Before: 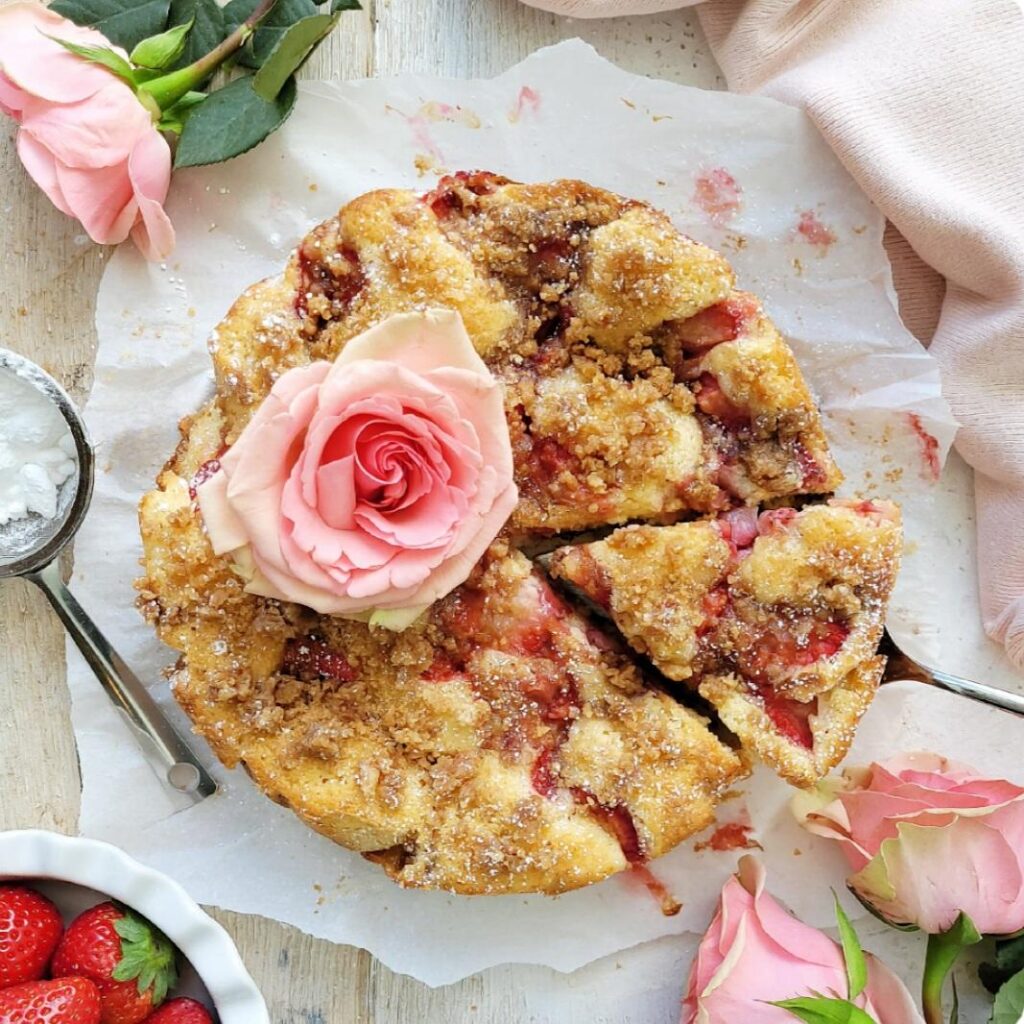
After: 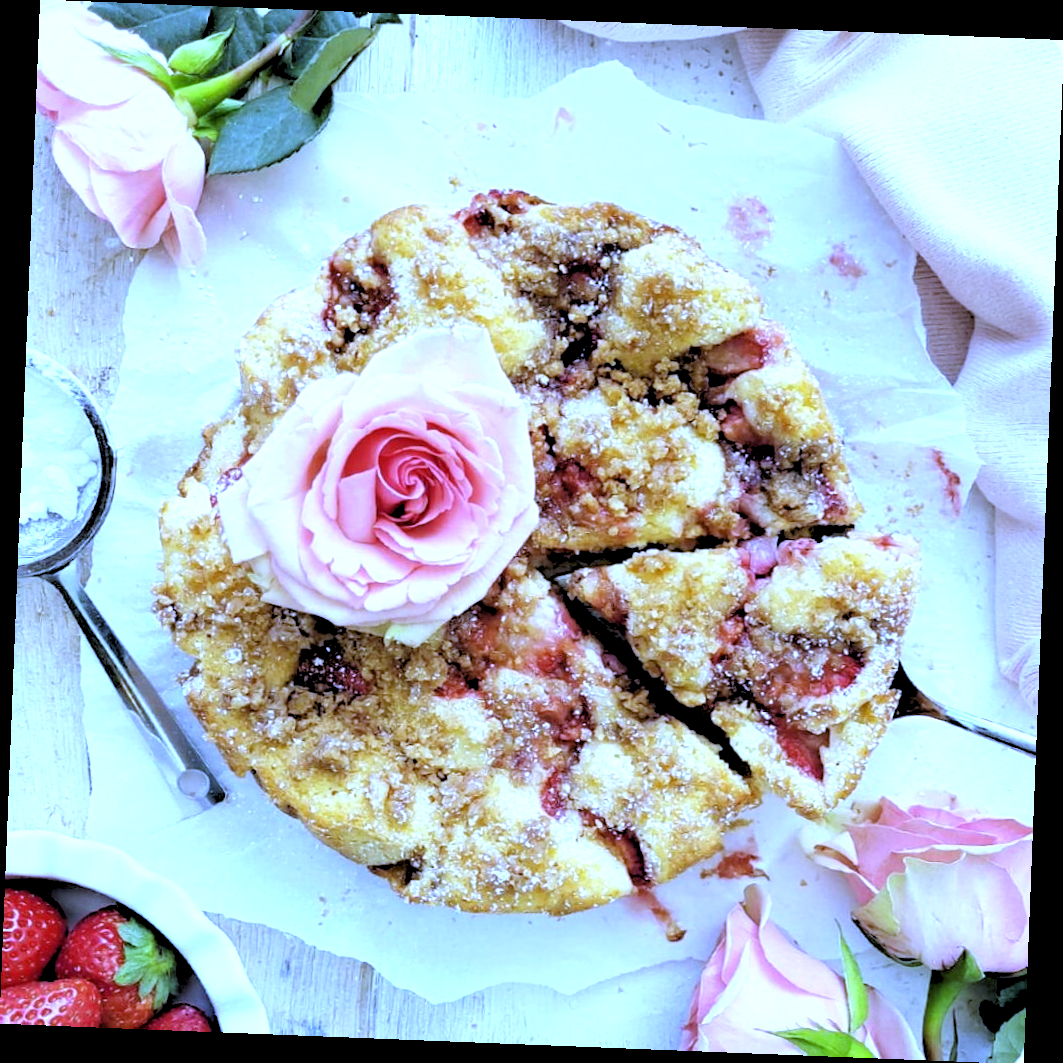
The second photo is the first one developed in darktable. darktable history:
white balance: red 0.766, blue 1.537
exposure: exposure 0.6 EV, compensate highlight preservation false
rotate and perspective: rotation 2.27°, automatic cropping off
rgb levels: levels [[0.029, 0.461, 0.922], [0, 0.5, 1], [0, 0.5, 1]]
